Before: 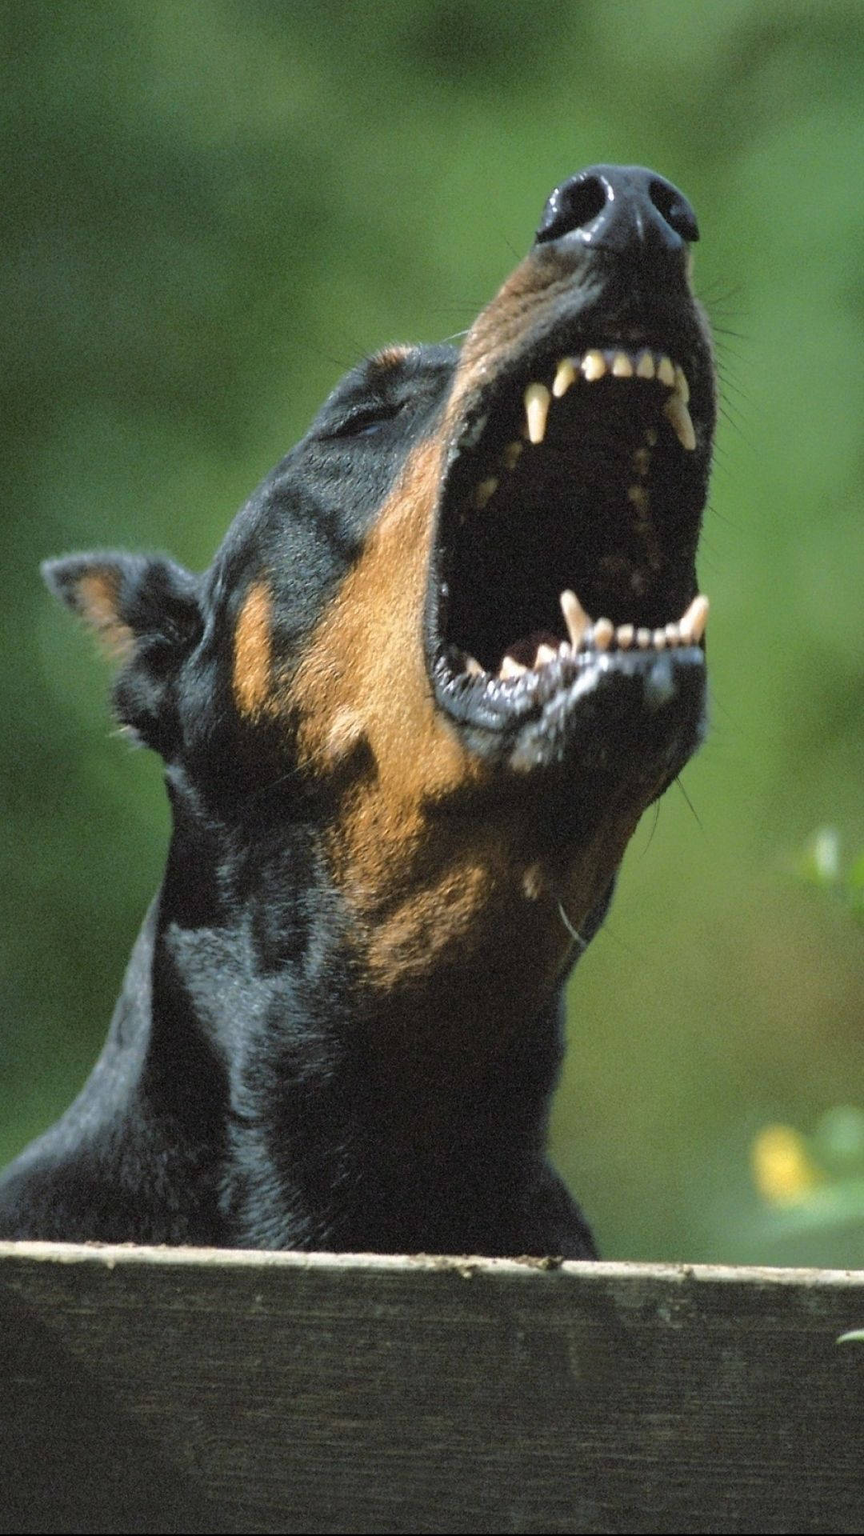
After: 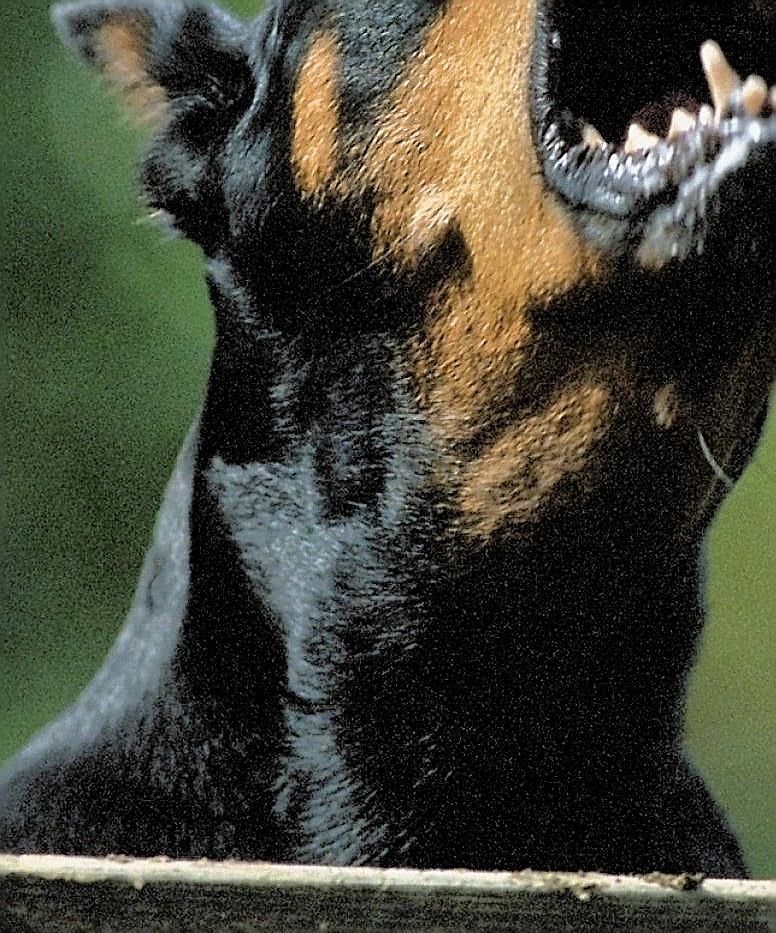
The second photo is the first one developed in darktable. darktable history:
crop: top 36.352%, right 28.067%, bottom 15.026%
sharpen: radius 1.682, amount 1.292
shadows and highlights: on, module defaults
filmic rgb: black relative exposure -6.25 EV, white relative exposure 2.79 EV, target black luminance 0%, hardness 4.6, latitude 67.56%, contrast 1.282, shadows ↔ highlights balance -3.12%
